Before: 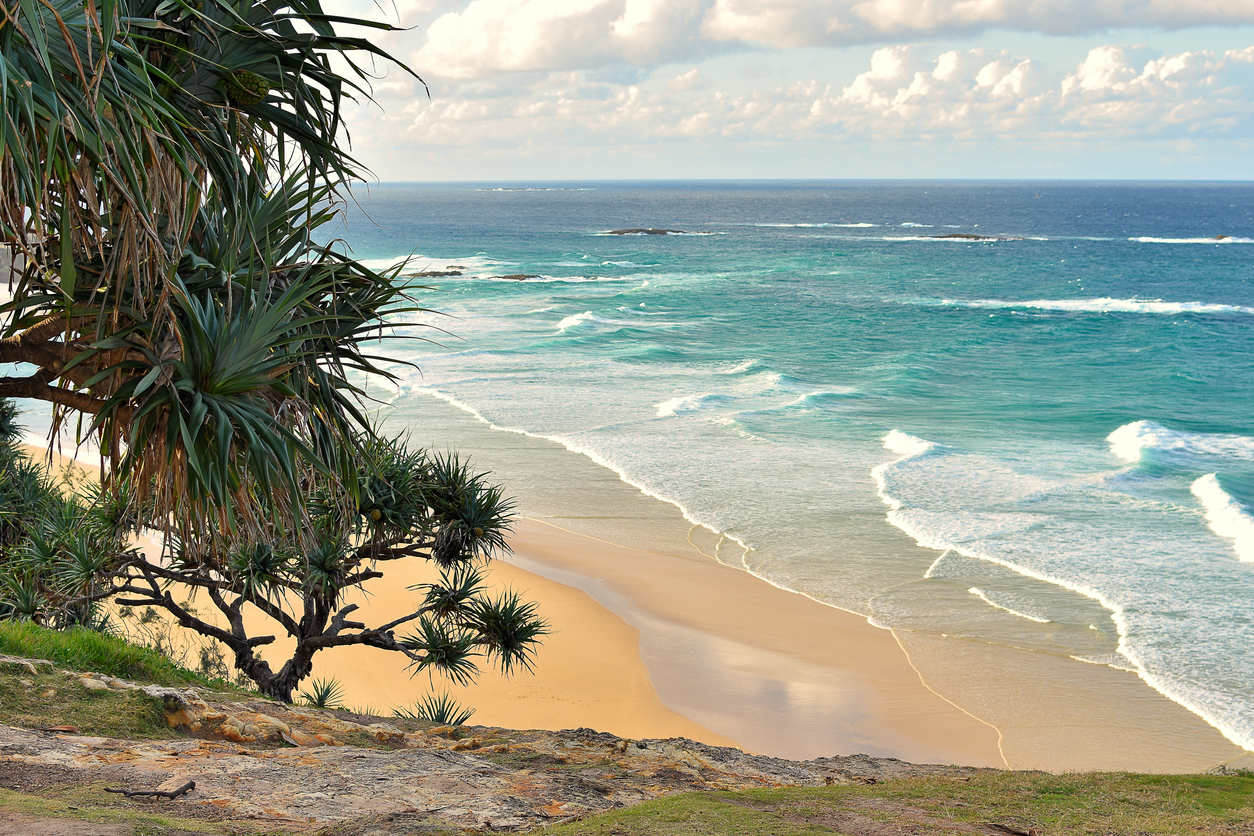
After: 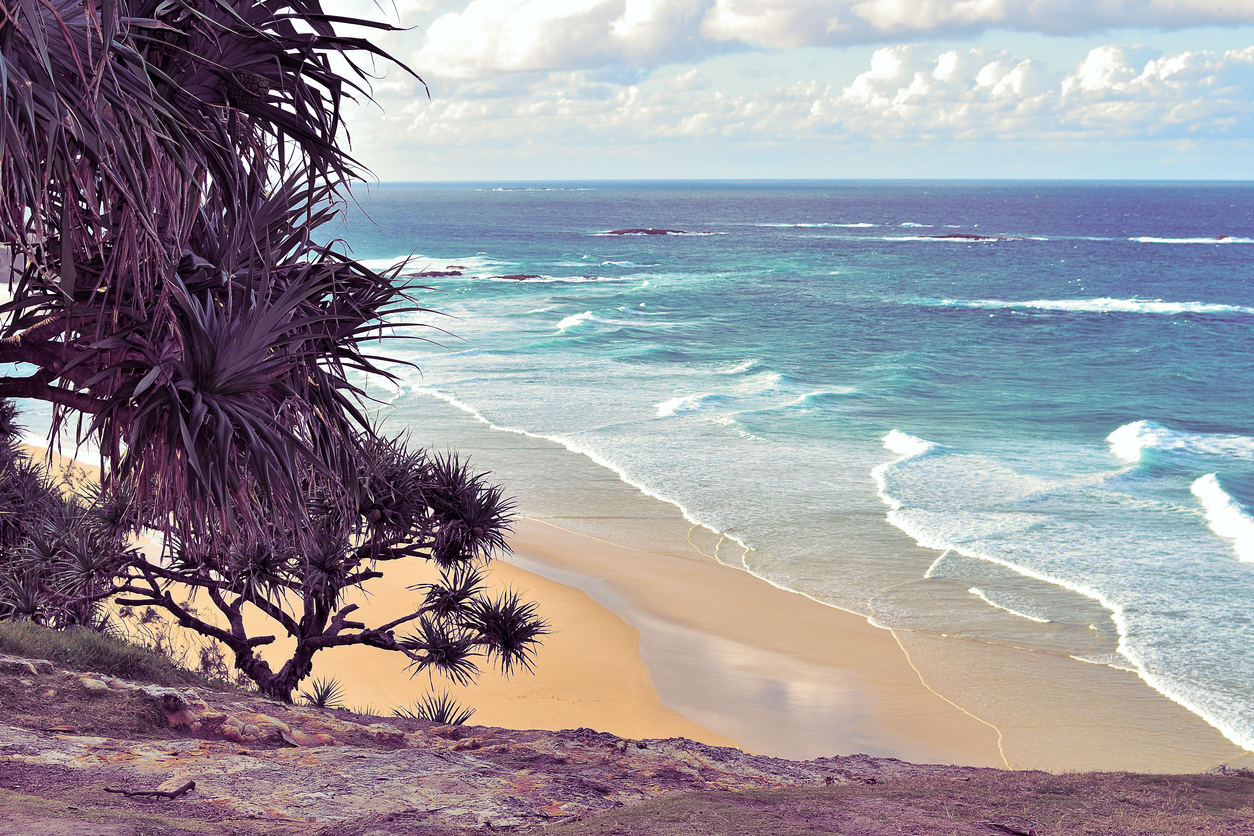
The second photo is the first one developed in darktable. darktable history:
split-toning: shadows › hue 277.2°, shadows › saturation 0.74
color correction: highlights a* -0.772, highlights b* -8.92
